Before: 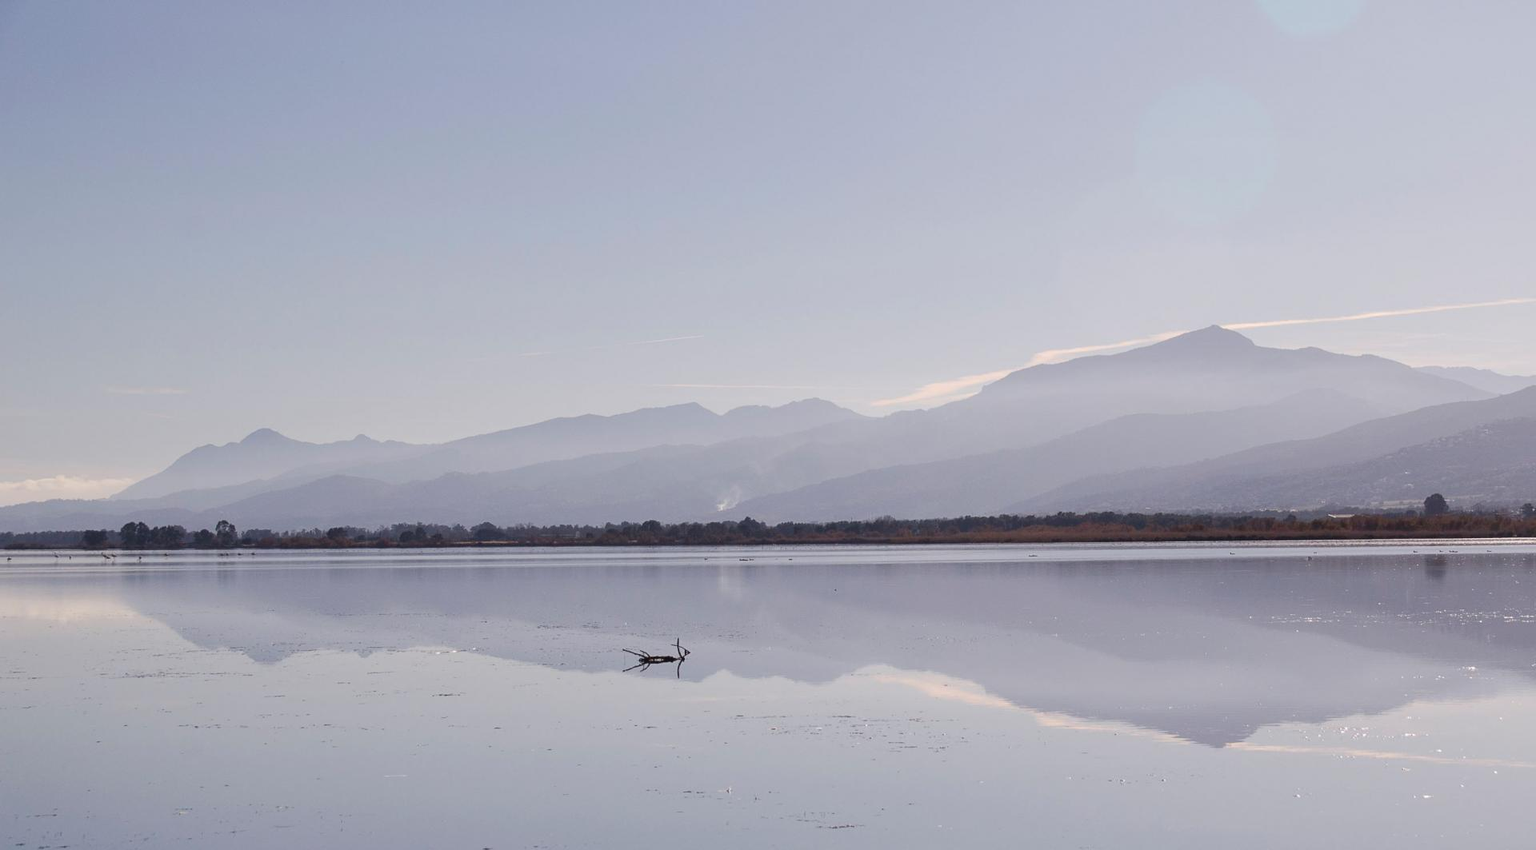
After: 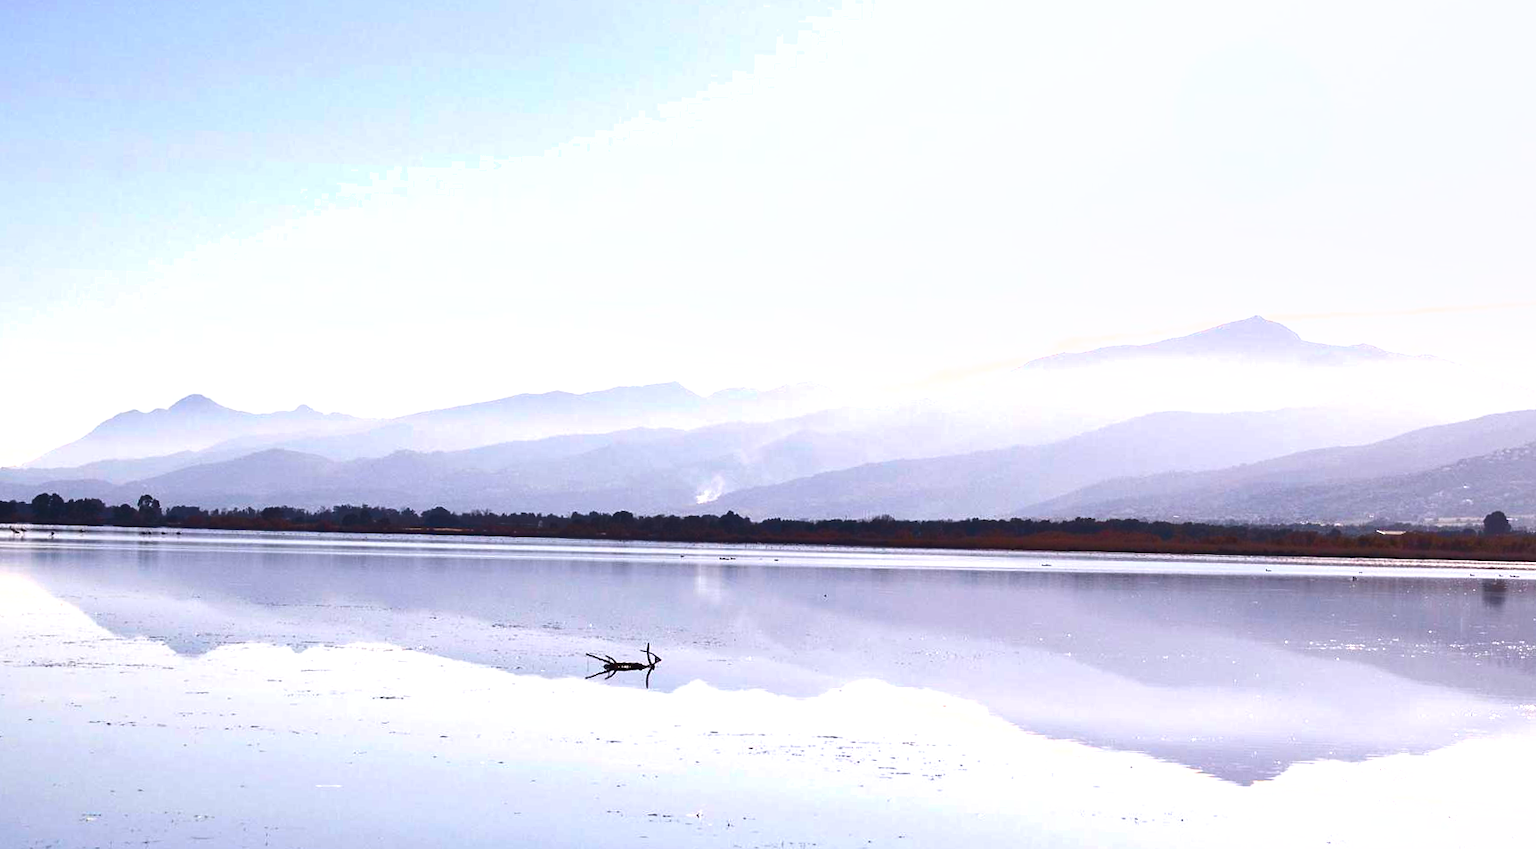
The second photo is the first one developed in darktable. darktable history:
color balance rgb: perceptual saturation grading › global saturation 30%, global vibrance 20%
exposure: black level correction 0, exposure 1.173 EV, compensate exposure bias true, compensate highlight preservation false
shadows and highlights: radius 133.83, soften with gaussian
crop and rotate: angle -1.96°, left 3.097%, top 4.154%, right 1.586%, bottom 0.529%
